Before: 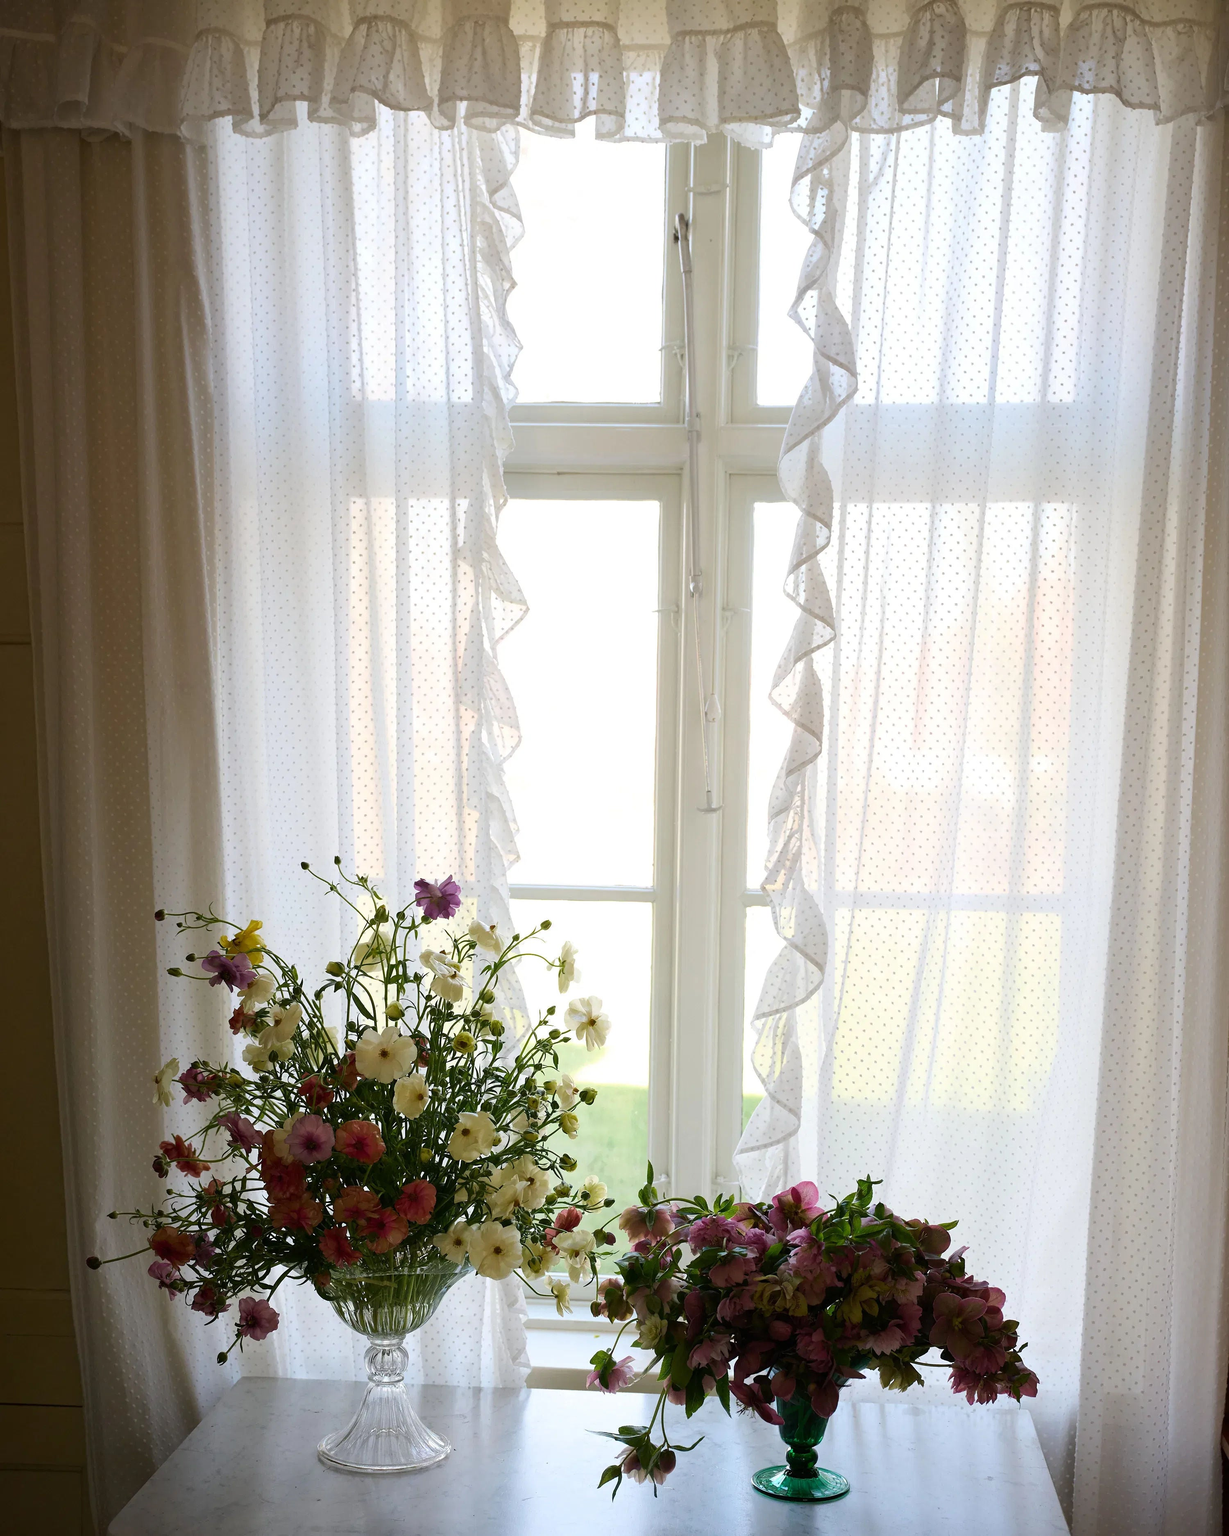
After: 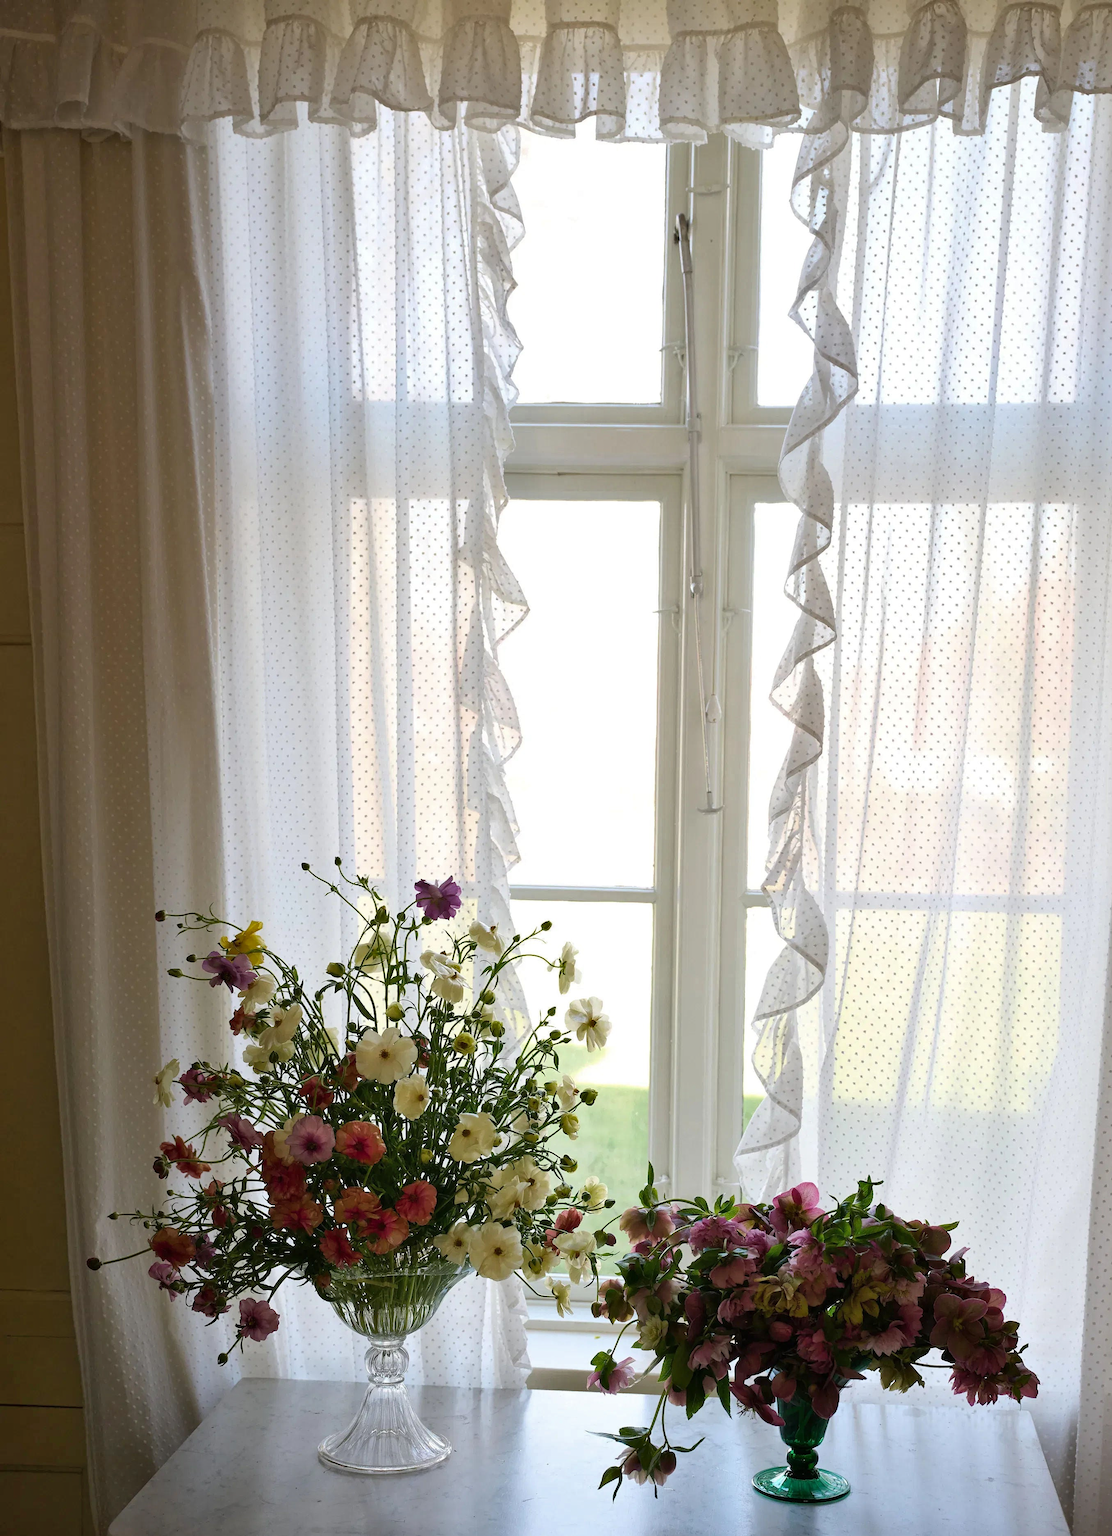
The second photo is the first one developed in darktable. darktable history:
crop: right 9.509%, bottom 0.031%
shadows and highlights: shadows 49, highlights -41, soften with gaussian
